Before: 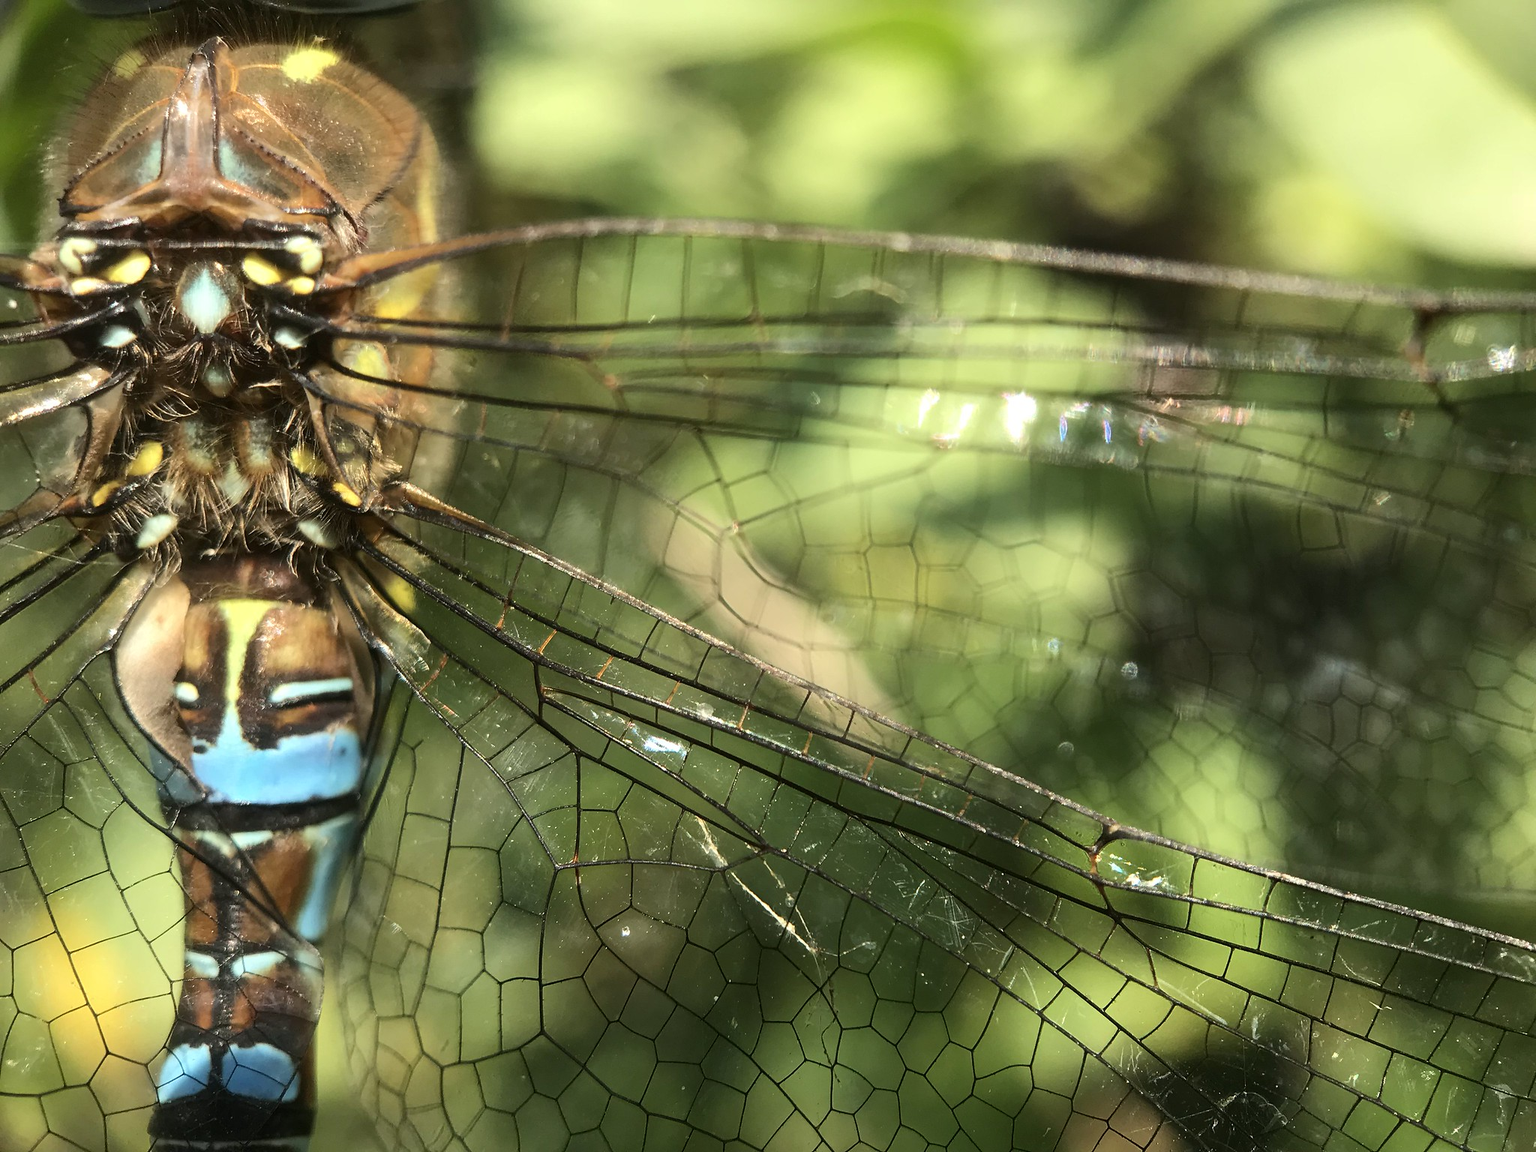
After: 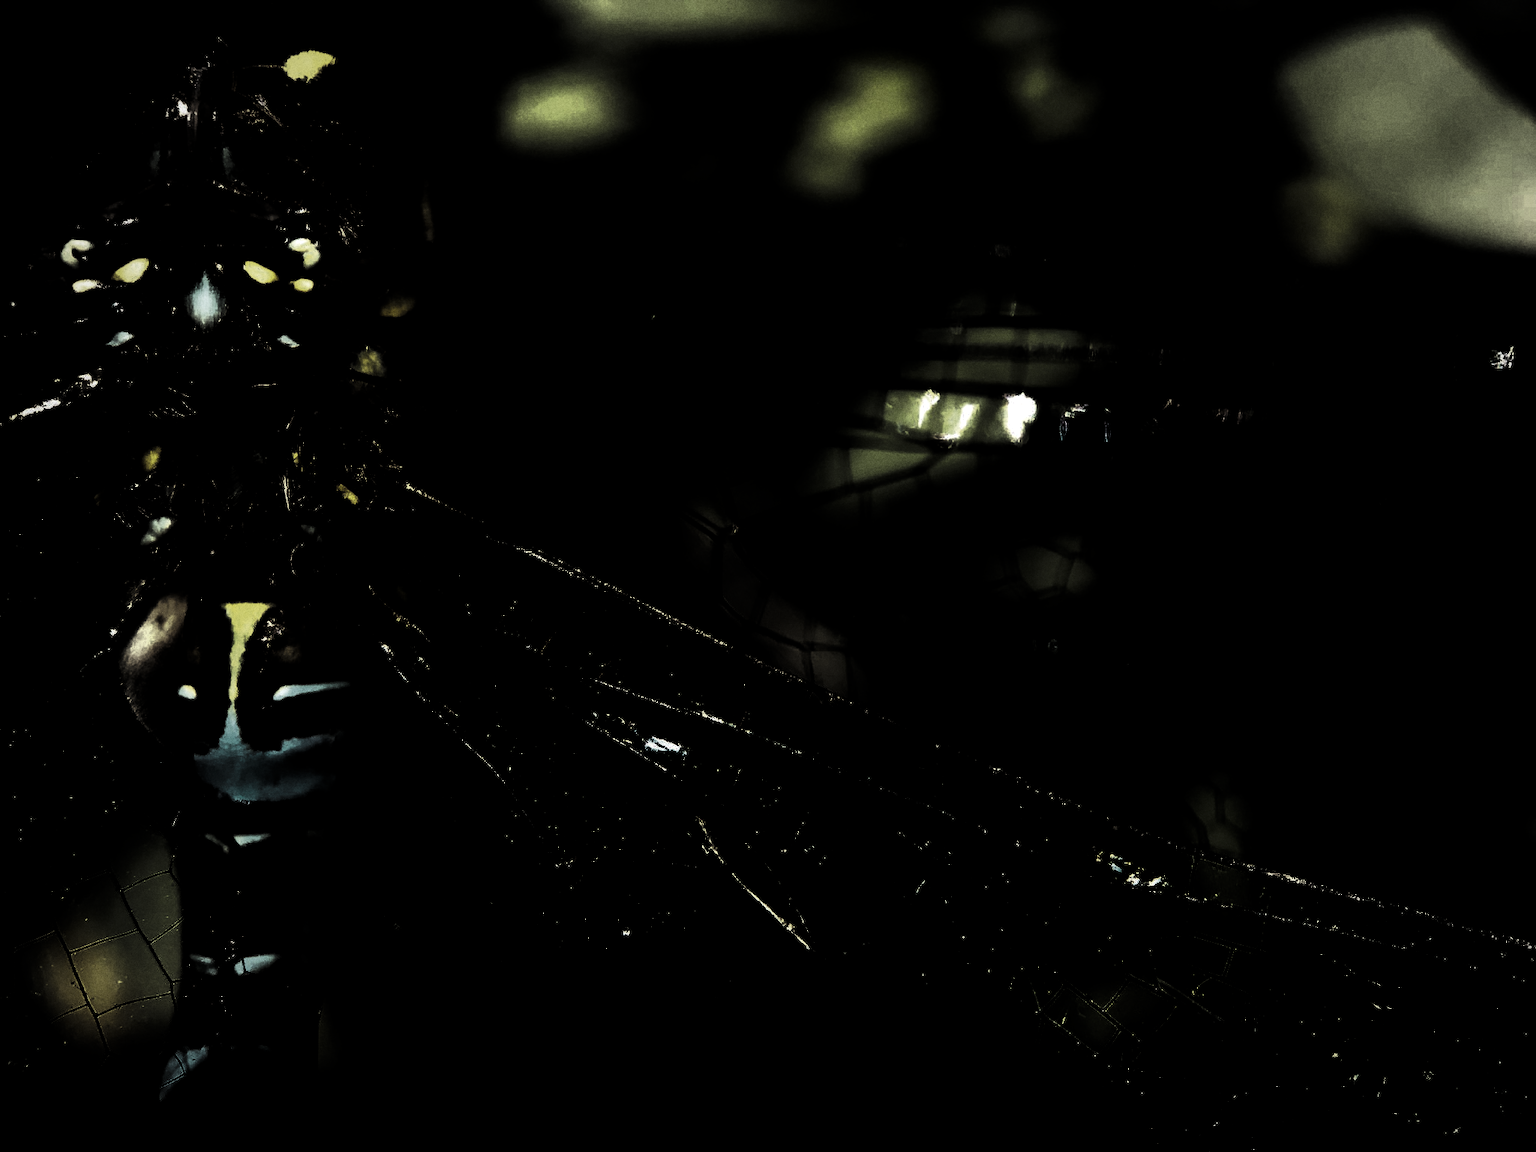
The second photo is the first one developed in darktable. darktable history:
levels: levels [0.721, 0.937, 0.997]
grain: on, module defaults
vignetting: fall-off start 79.88%
